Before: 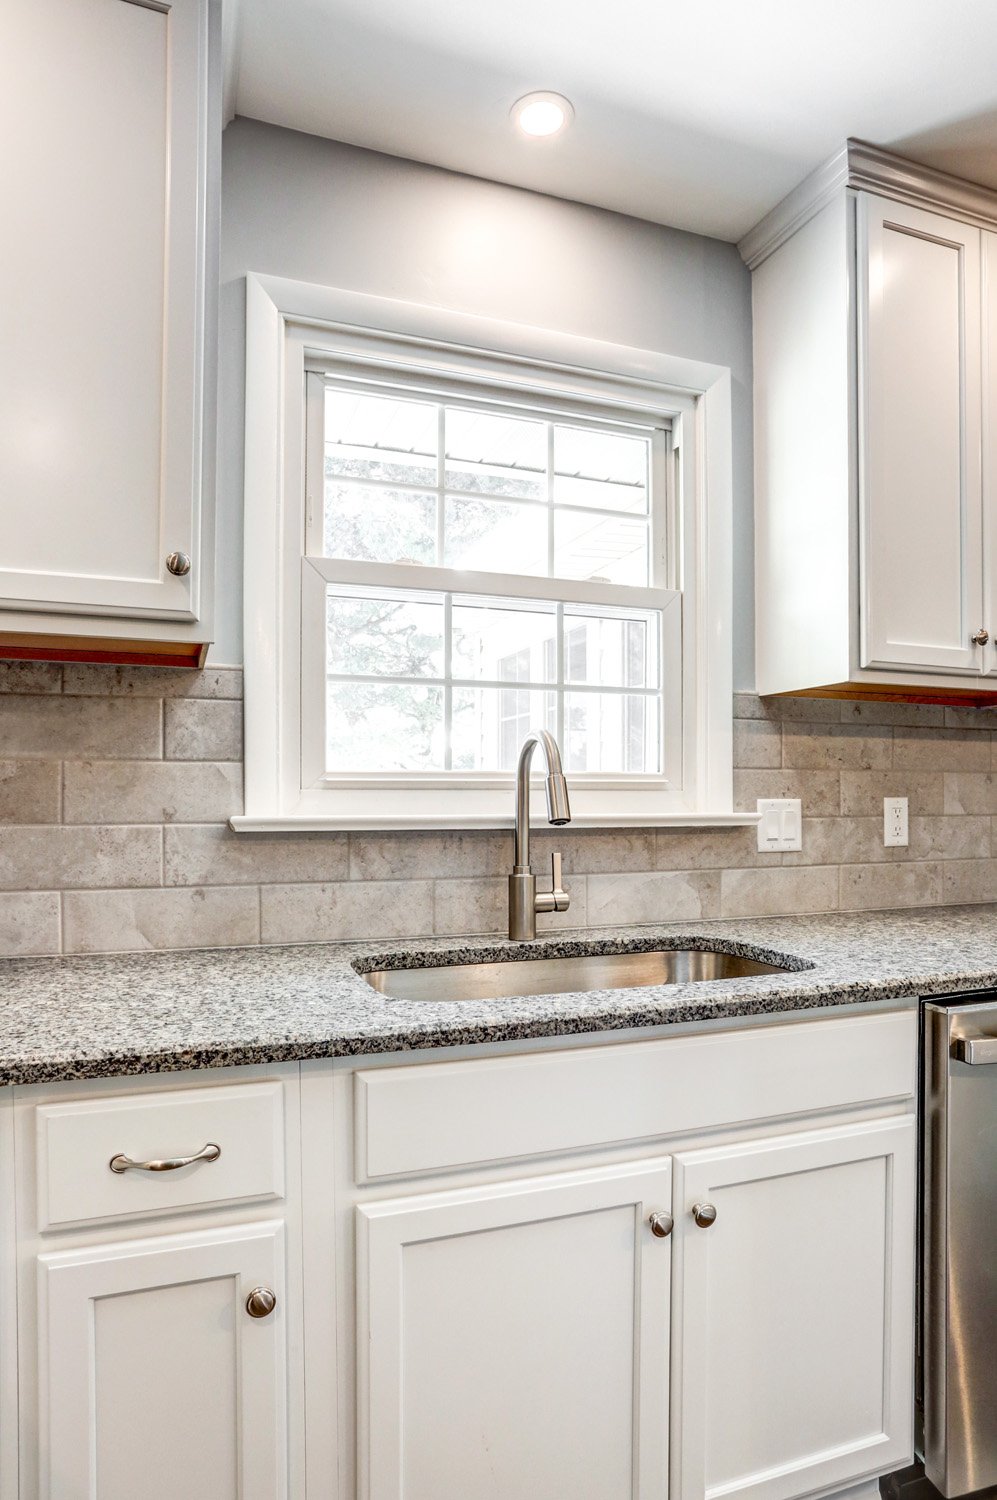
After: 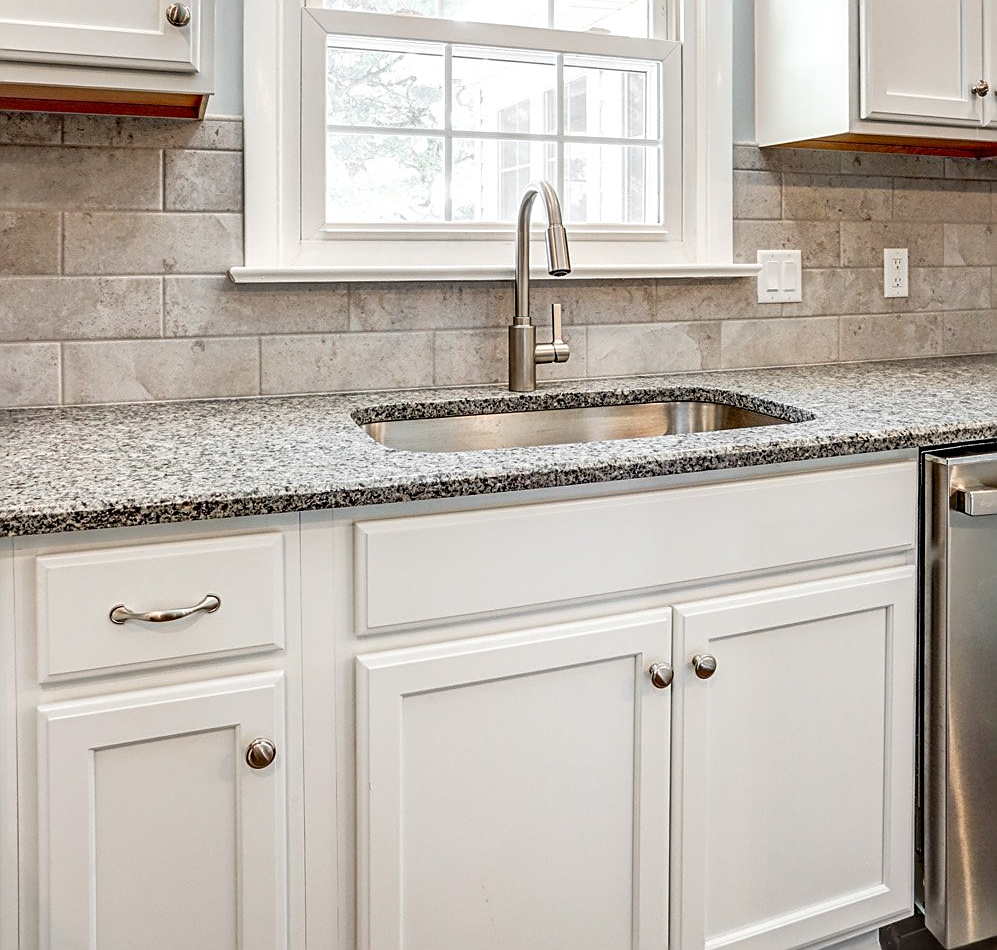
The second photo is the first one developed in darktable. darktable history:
crop and rotate: top 36.627%
sharpen: amount 0.492
